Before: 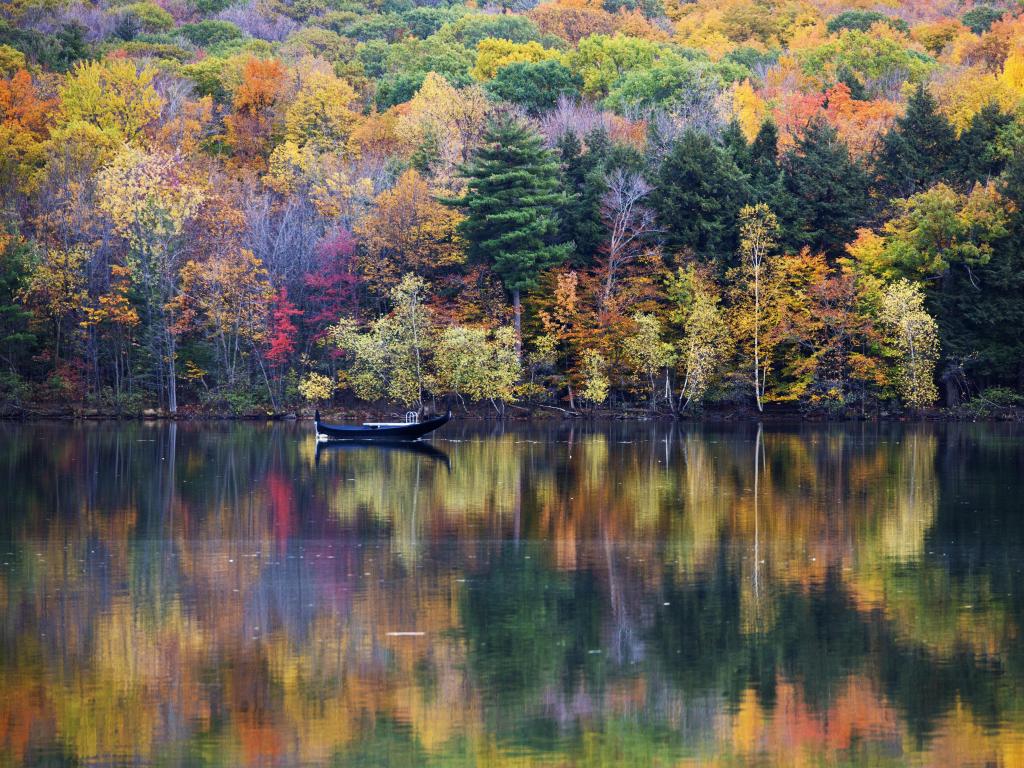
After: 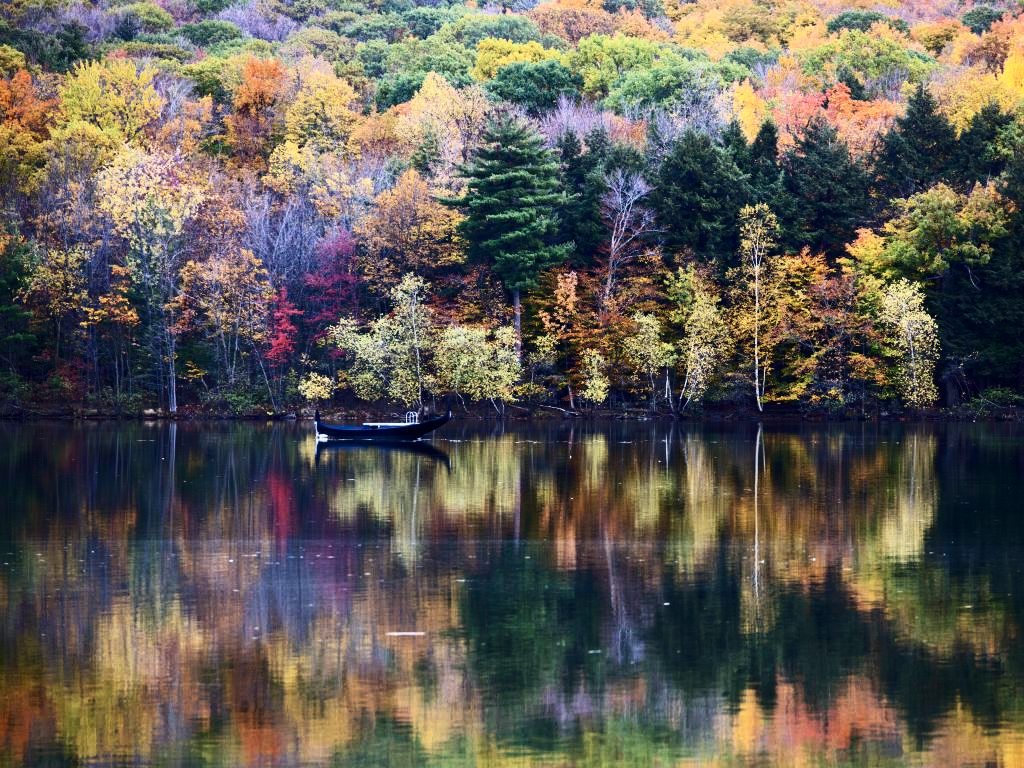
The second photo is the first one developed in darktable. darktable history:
contrast brightness saturation: contrast 0.286
color calibration: illuminant as shot in camera, x 0.358, y 0.373, temperature 4628.91 K
